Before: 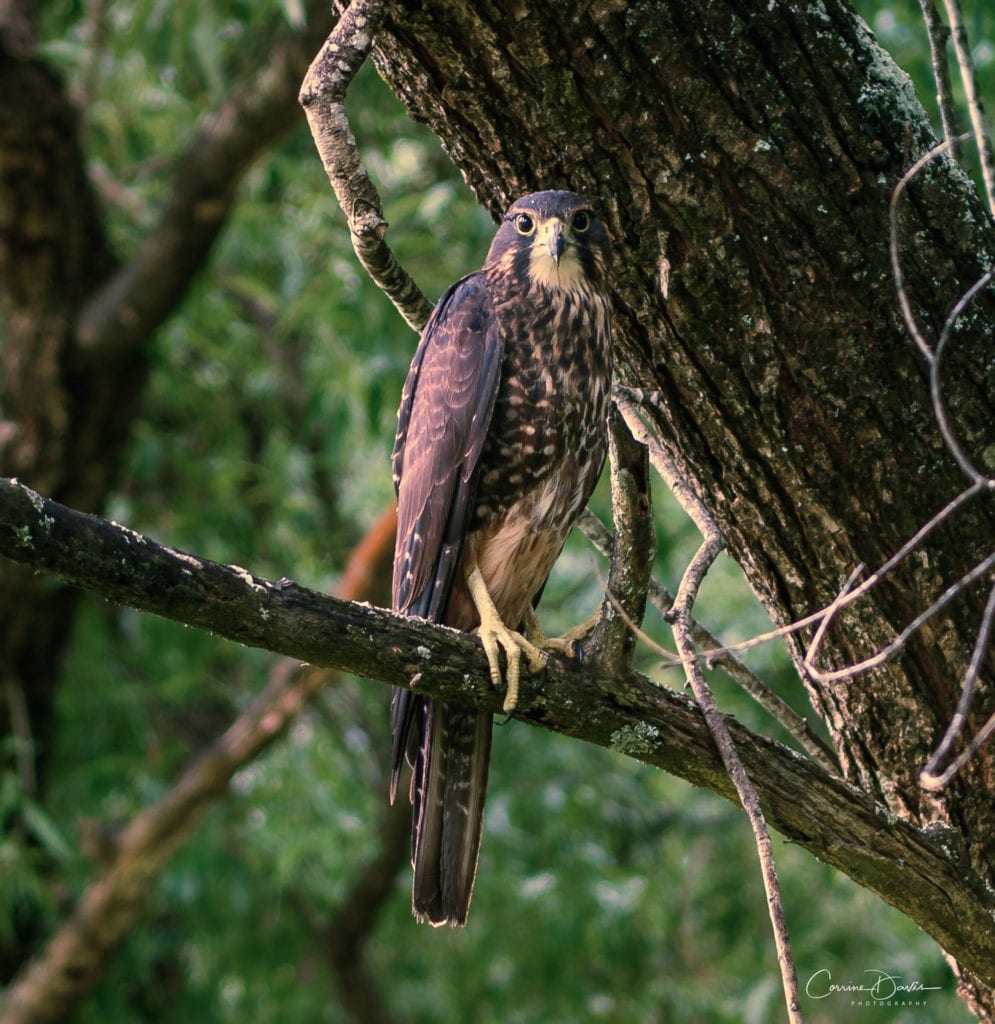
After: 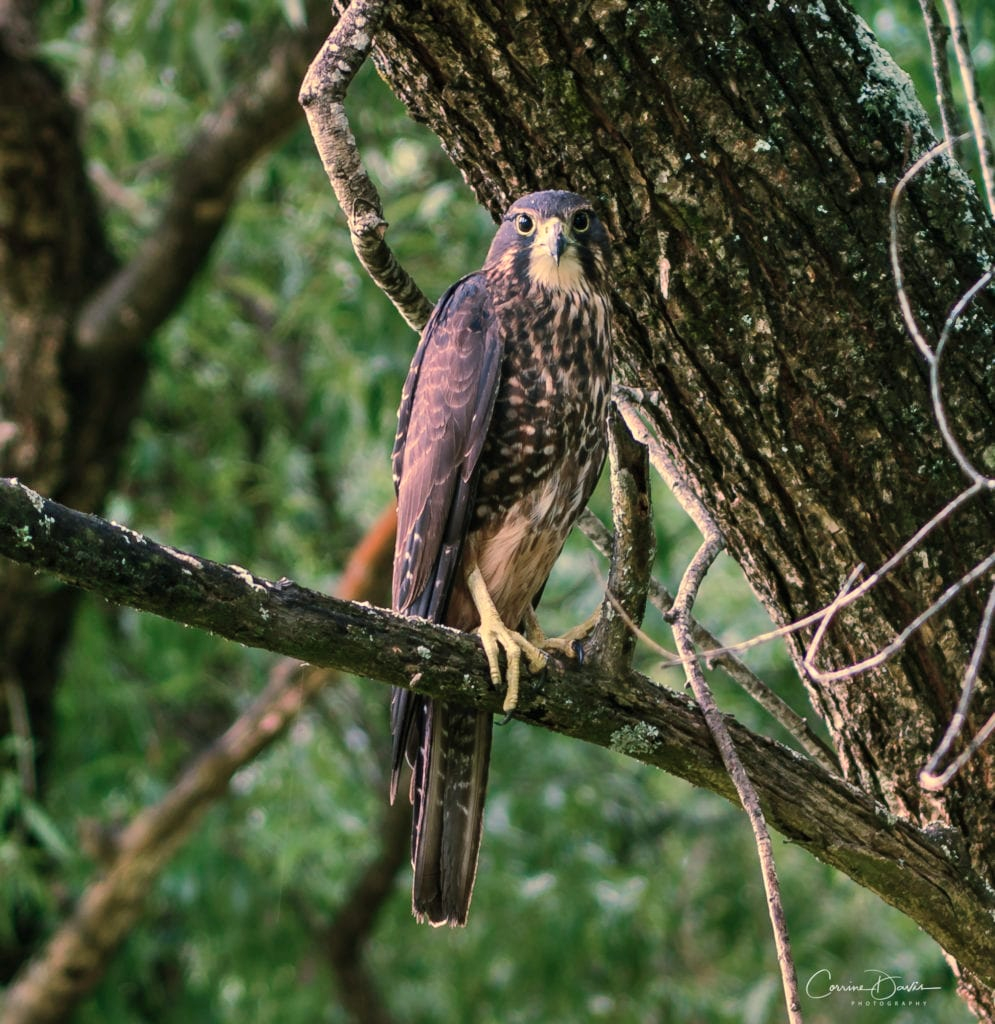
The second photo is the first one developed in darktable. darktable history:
shadows and highlights: white point adjustment 0.161, highlights -71.16, soften with gaussian
